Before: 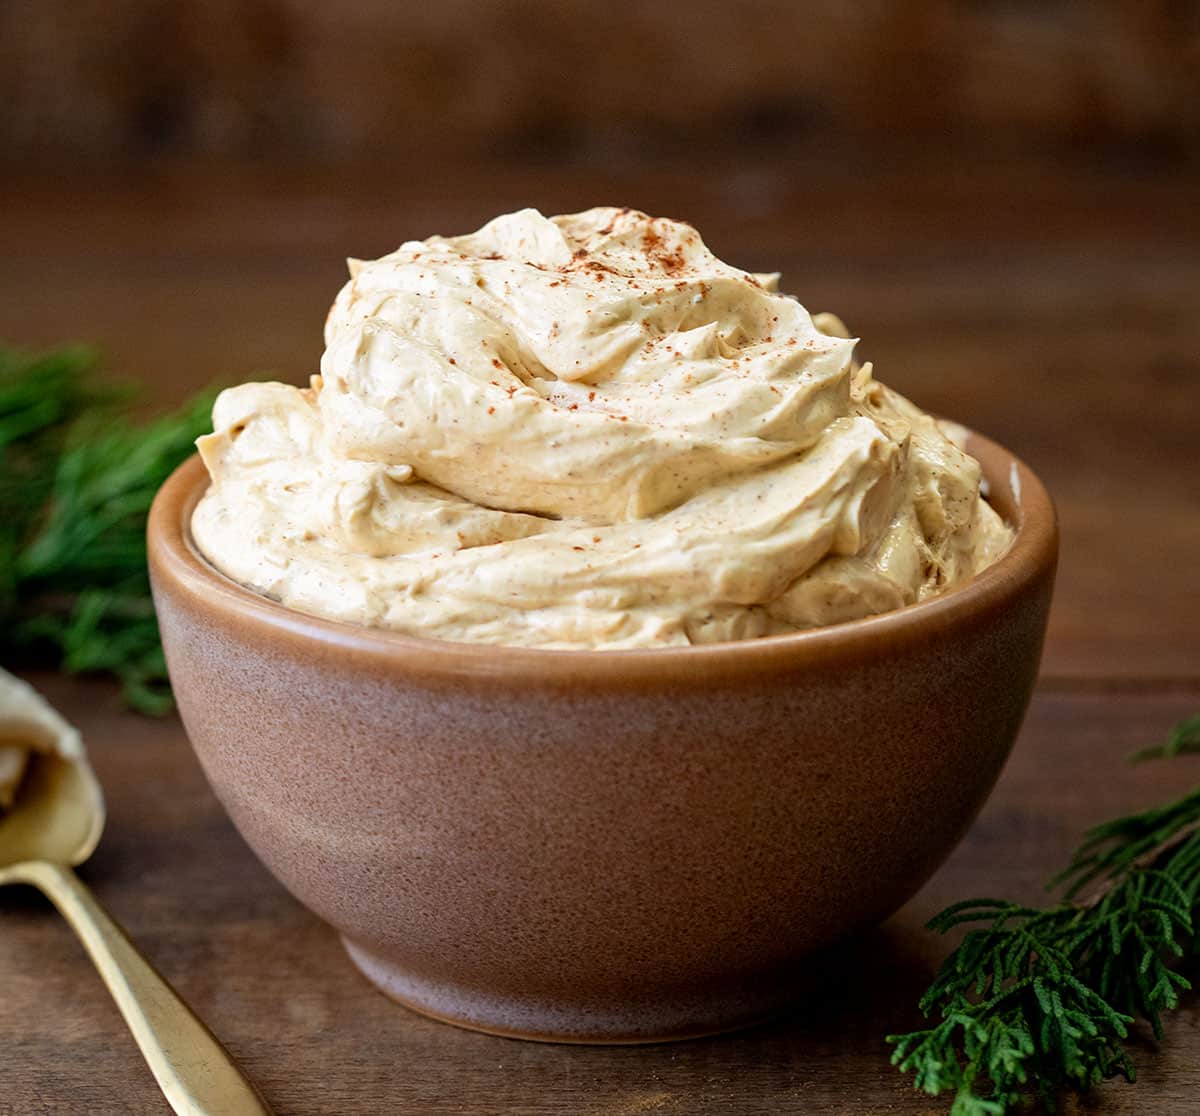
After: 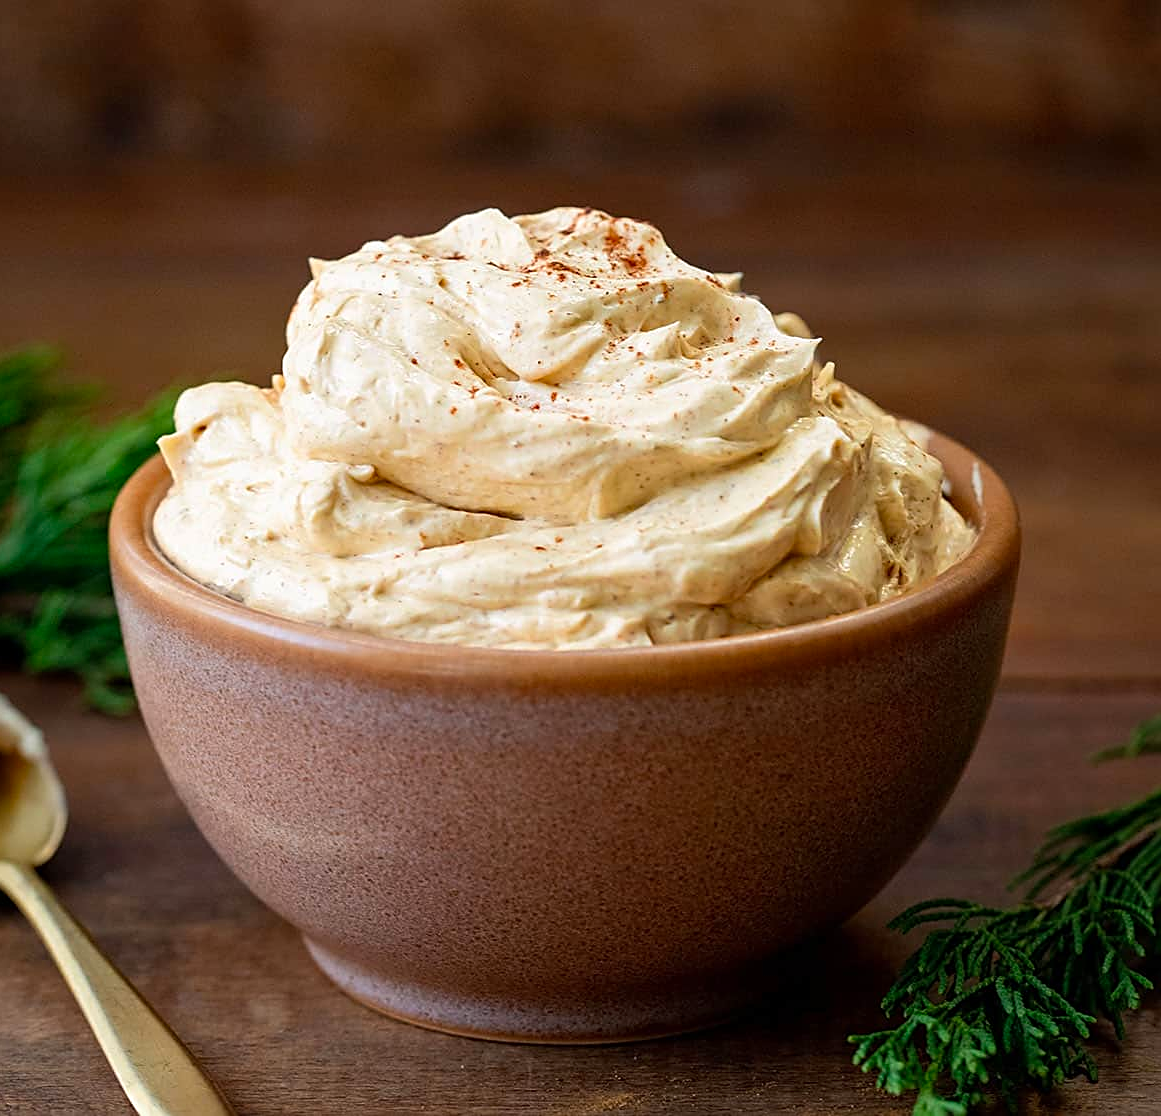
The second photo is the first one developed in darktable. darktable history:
contrast brightness saturation: saturation -0.057
crop and rotate: left 3.197%
sharpen: on, module defaults
